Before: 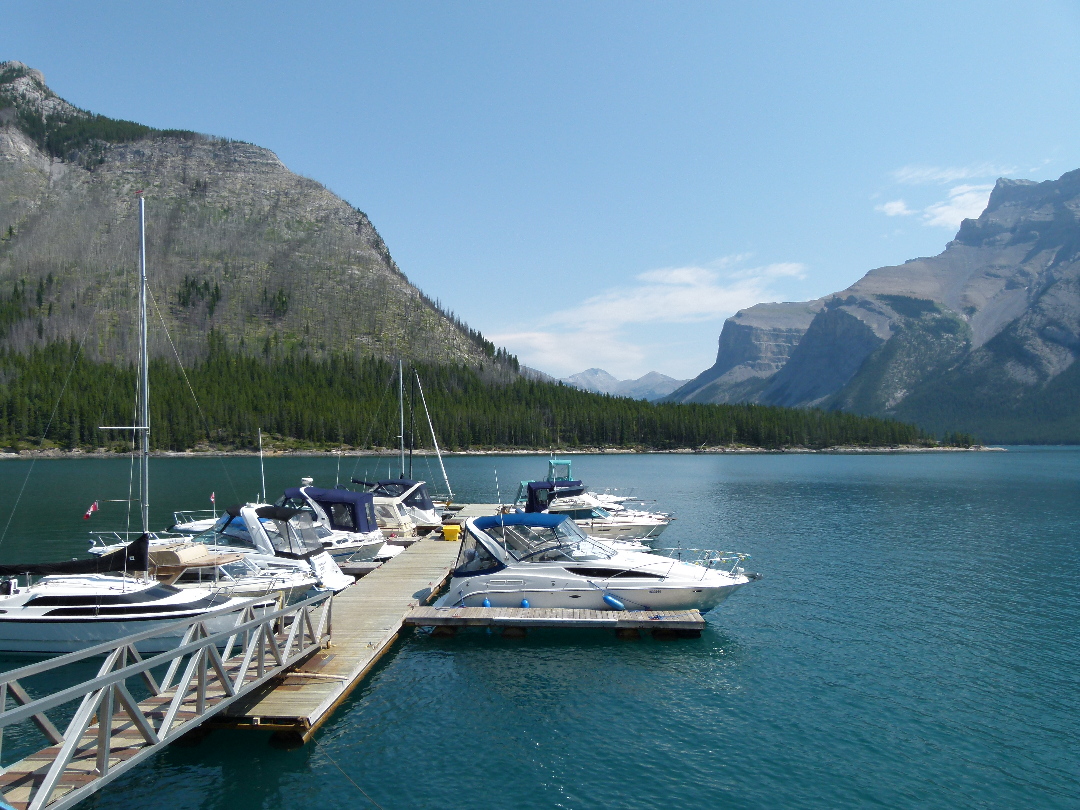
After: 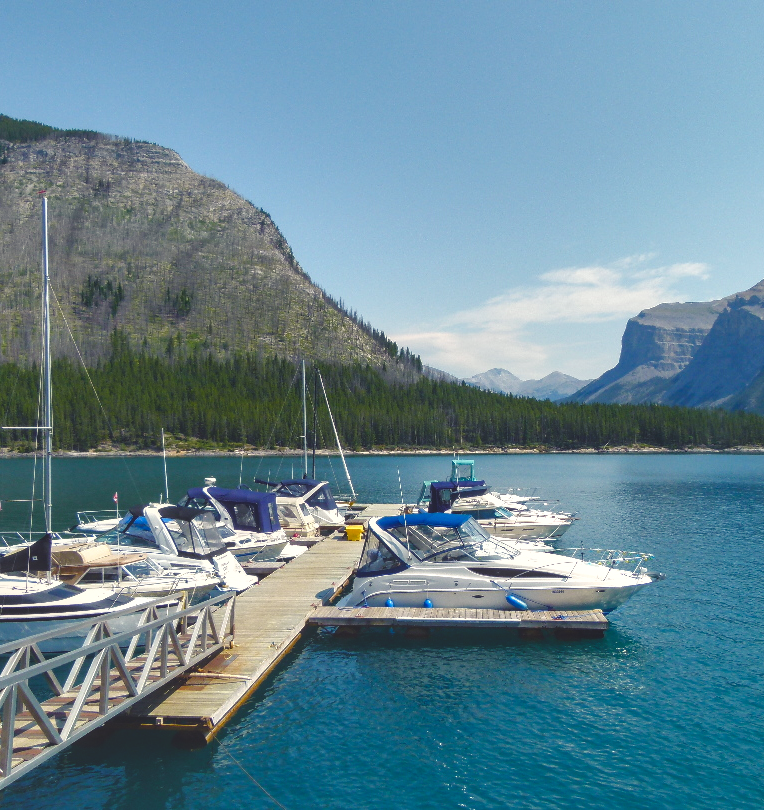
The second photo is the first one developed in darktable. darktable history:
shadows and highlights: soften with gaussian
exposure: compensate highlight preservation false
crop and rotate: left 9.061%, right 20.142%
color balance rgb: shadows lift › chroma 3%, shadows lift › hue 280.8°, power › hue 330°, highlights gain › chroma 3%, highlights gain › hue 75.6°, global offset › luminance 2%, perceptual saturation grading › global saturation 20%, perceptual saturation grading › highlights -25%, perceptual saturation grading › shadows 50%, global vibrance 20.33%
local contrast: on, module defaults
